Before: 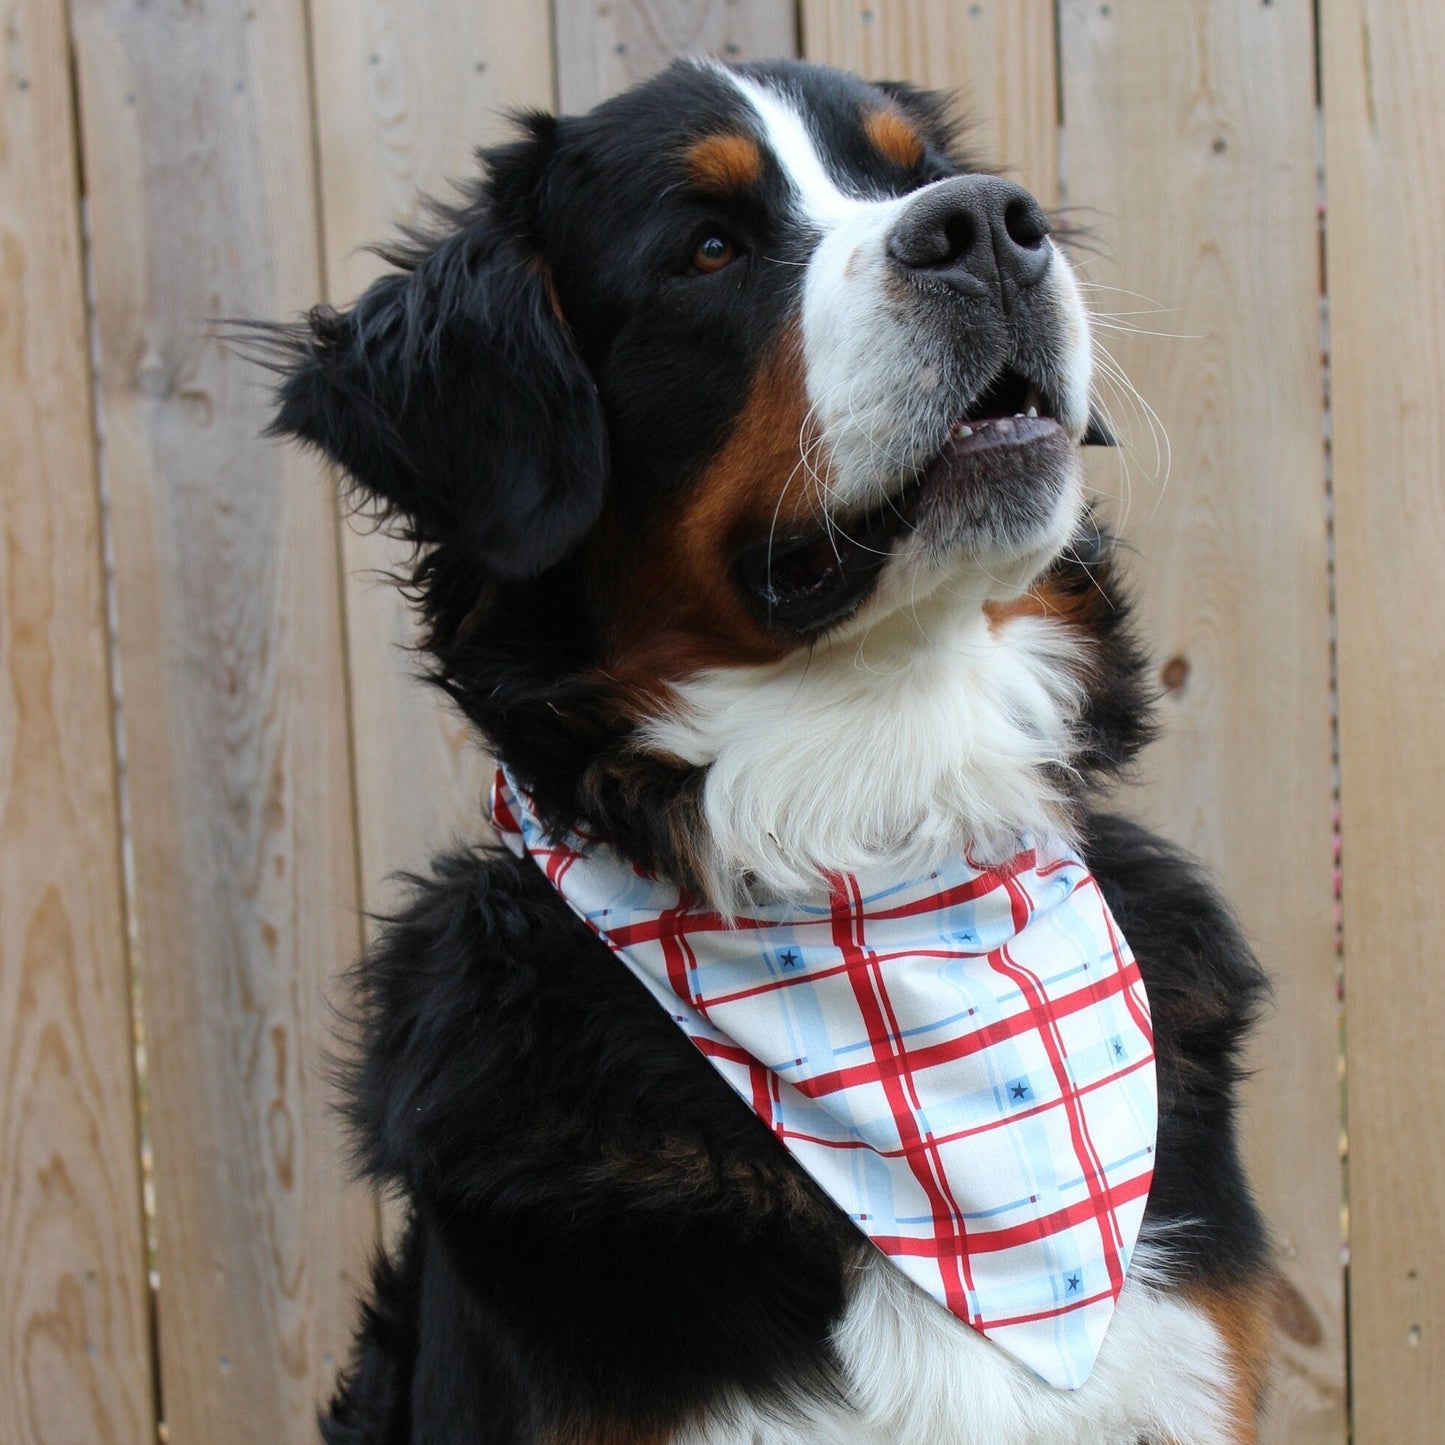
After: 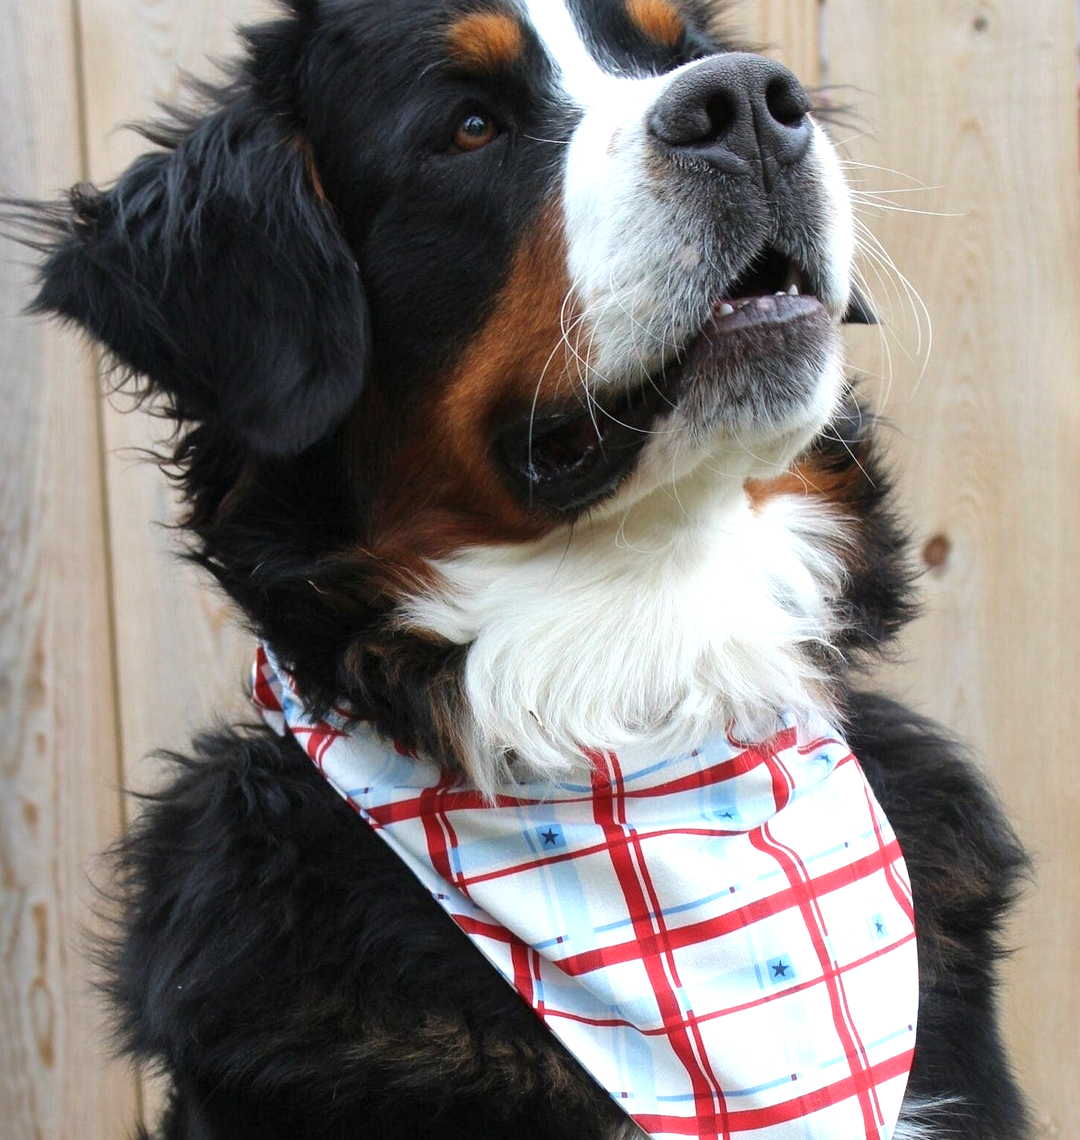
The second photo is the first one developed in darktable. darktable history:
exposure: exposure 0.581 EV, compensate exposure bias true, compensate highlight preservation false
shadows and highlights: shadows 31.38, highlights 1.35, soften with gaussian
crop: left 16.564%, top 8.507%, right 8.666%, bottom 12.58%
